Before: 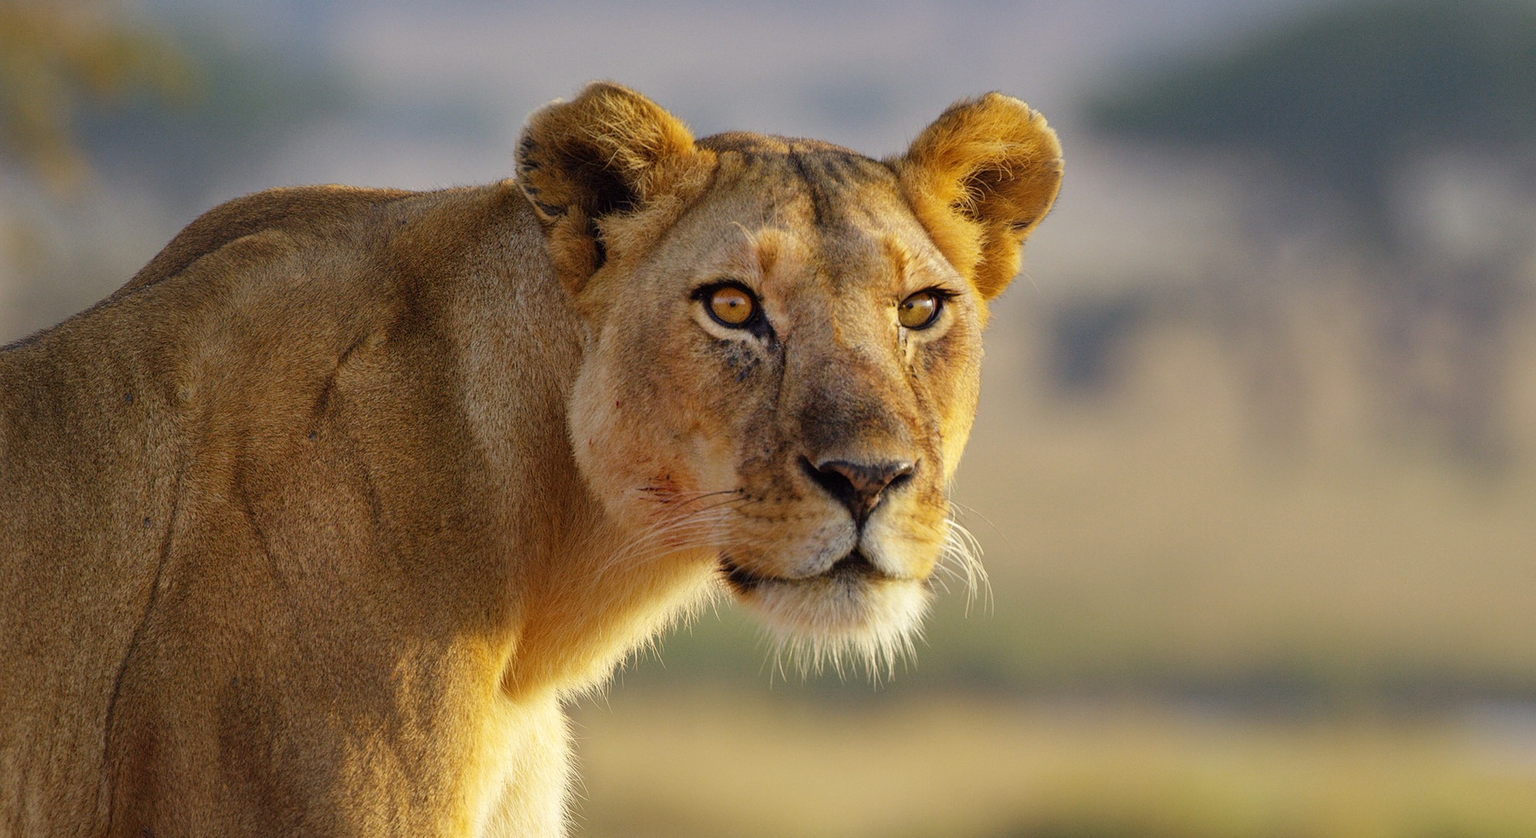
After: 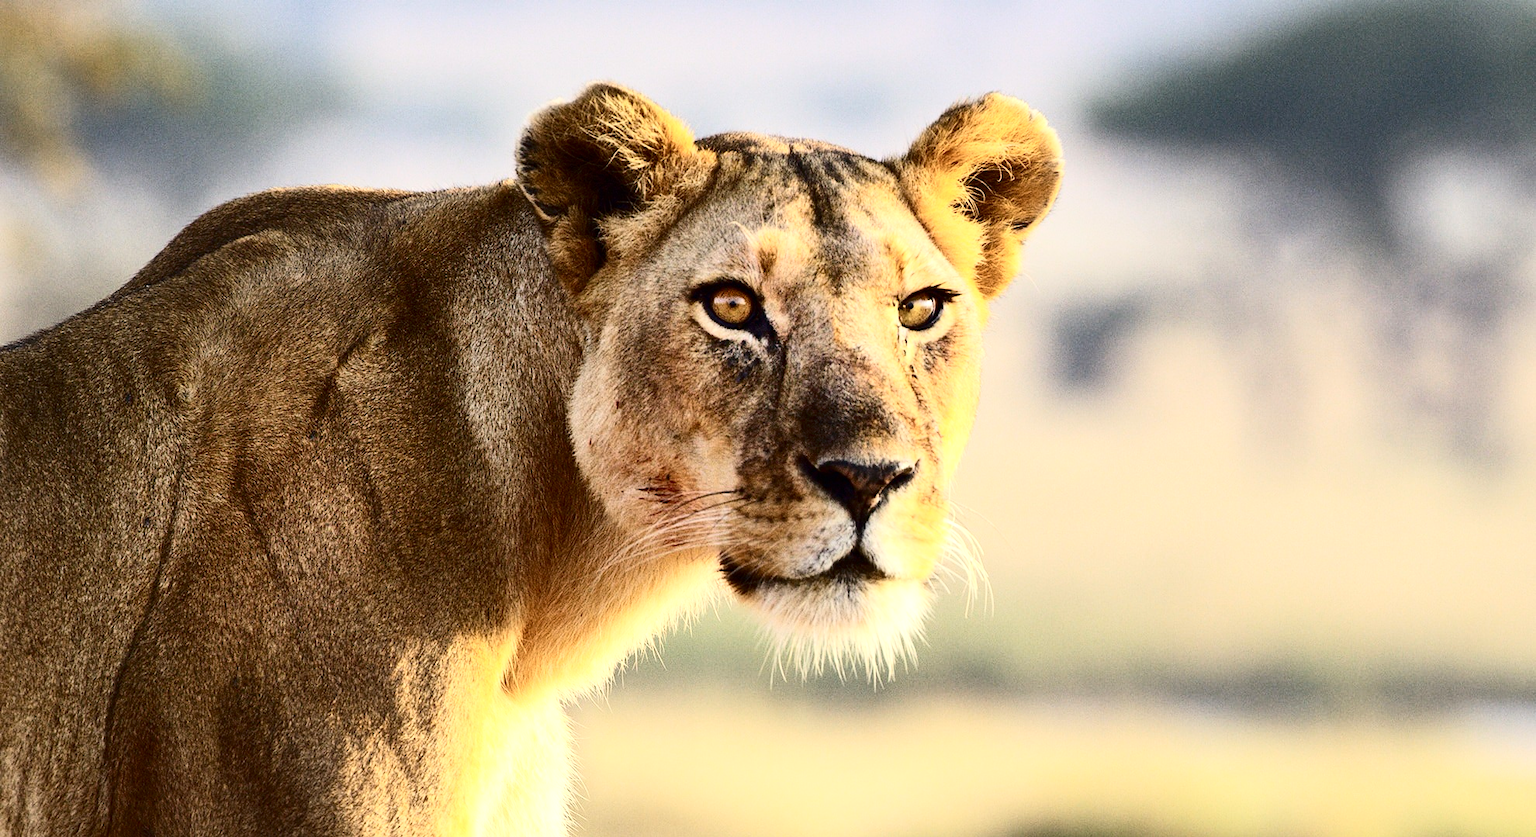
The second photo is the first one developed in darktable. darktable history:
contrast brightness saturation: contrast 0.482, saturation -0.085
exposure: black level correction 0, exposure 0.692 EV, compensate highlight preservation false
